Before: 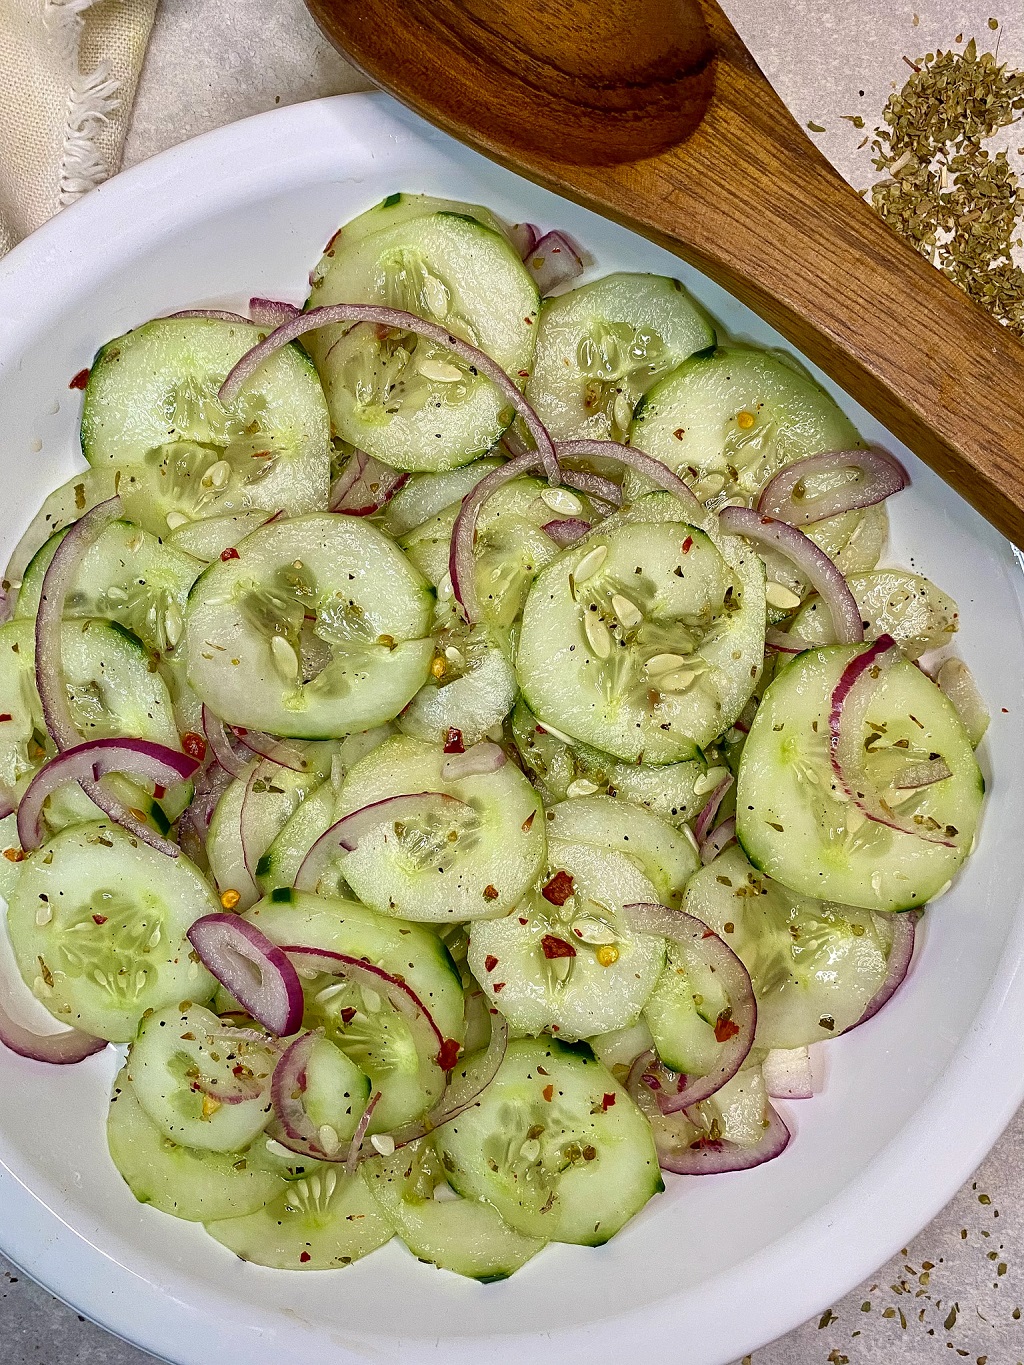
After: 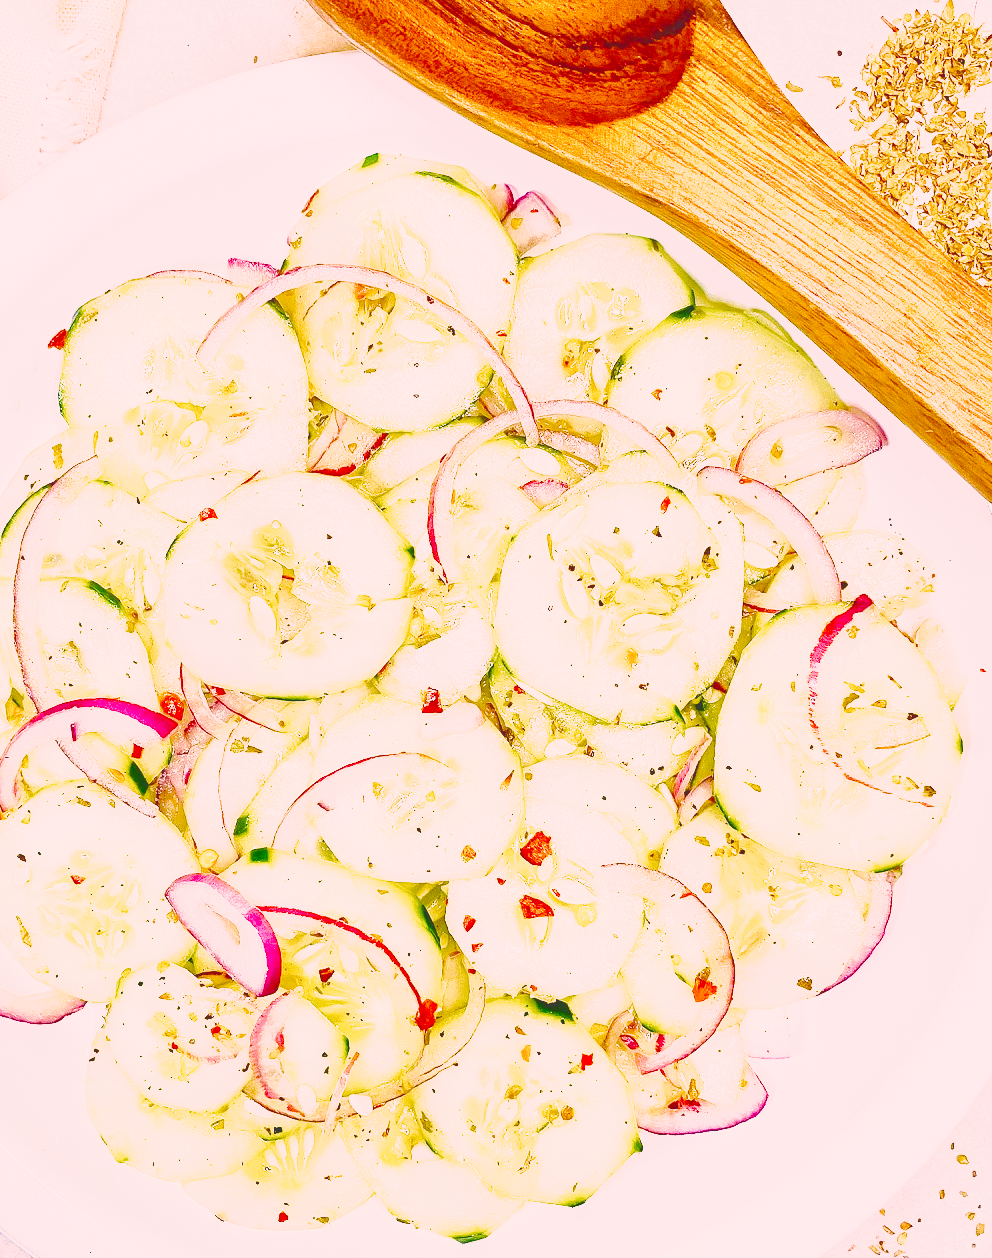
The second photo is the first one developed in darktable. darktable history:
exposure: exposure 2.052 EV, compensate highlight preservation false
crop: left 2.242%, top 2.952%, right 0.802%, bottom 4.826%
tone curve: curves: ch0 [(0, 0.211) (0.15, 0.25) (1, 0.953)], color space Lab, independent channels, preserve colors none
color correction: highlights a* 14.5, highlights b* 4.81
contrast brightness saturation: saturation -0.066
base curve: curves: ch0 [(0, 0) (0.025, 0.046) (0.112, 0.277) (0.467, 0.74) (0.814, 0.929) (1, 0.942)], preserve colors none
color balance rgb: highlights gain › chroma 0.285%, highlights gain › hue 332.02°, global offset › luminance 0.476%, perceptual saturation grading › global saturation 20%, perceptual saturation grading › highlights -25.454%, perceptual saturation grading › shadows 49.642%, global vibrance 20.458%
tone equalizer: edges refinement/feathering 500, mask exposure compensation -1.57 EV, preserve details no
